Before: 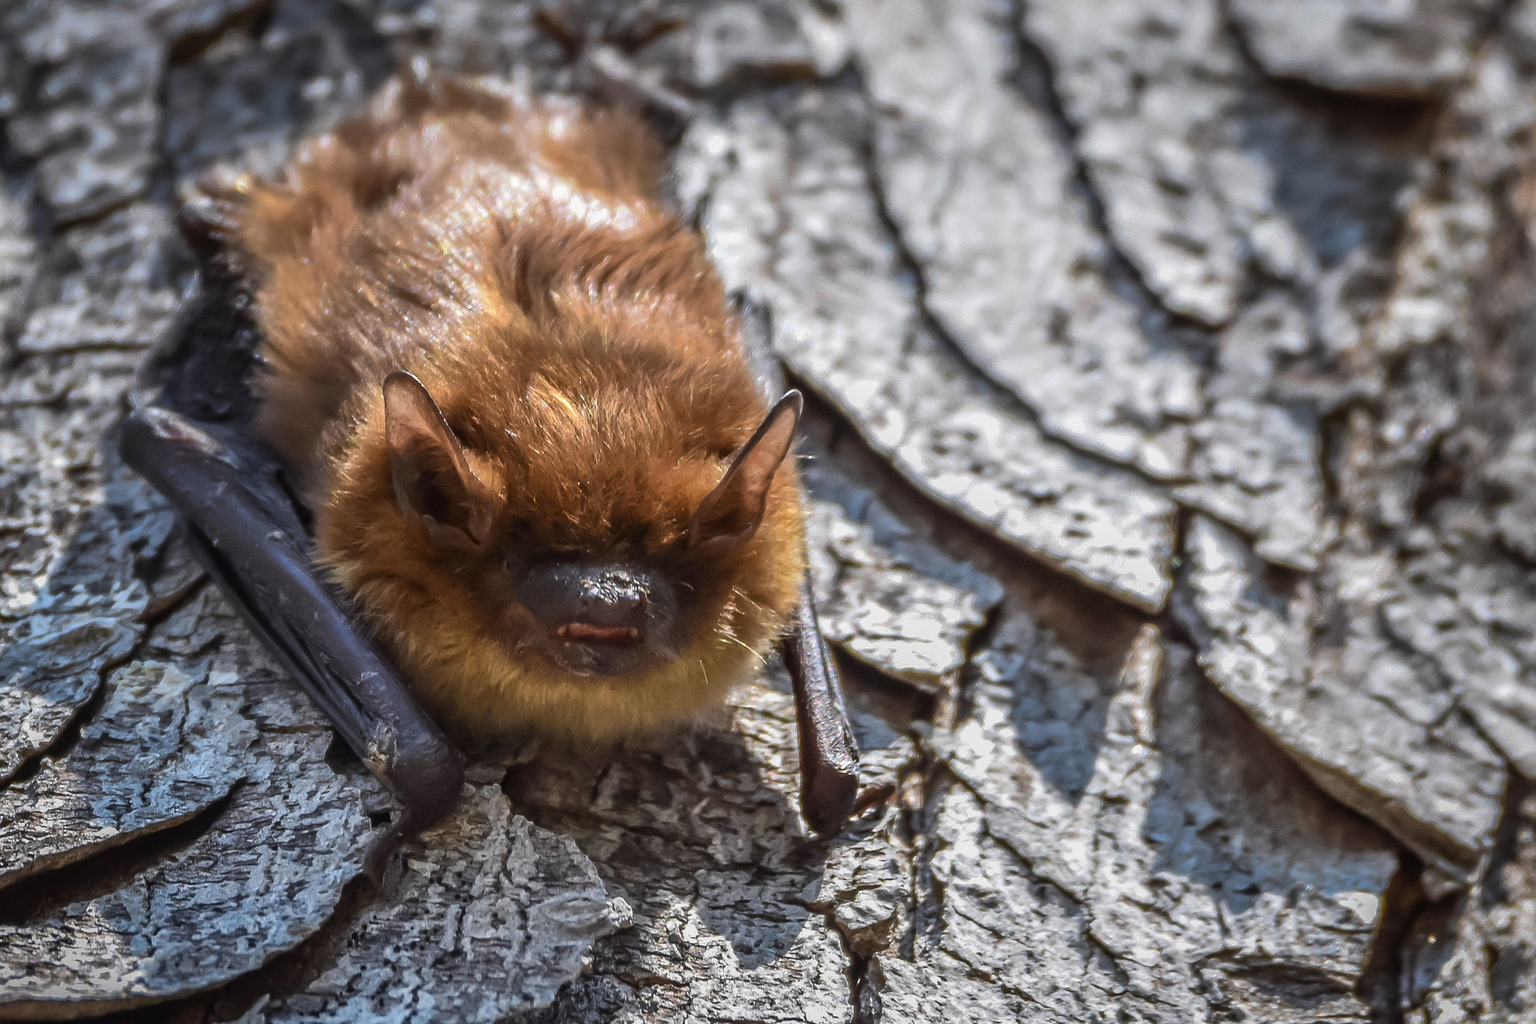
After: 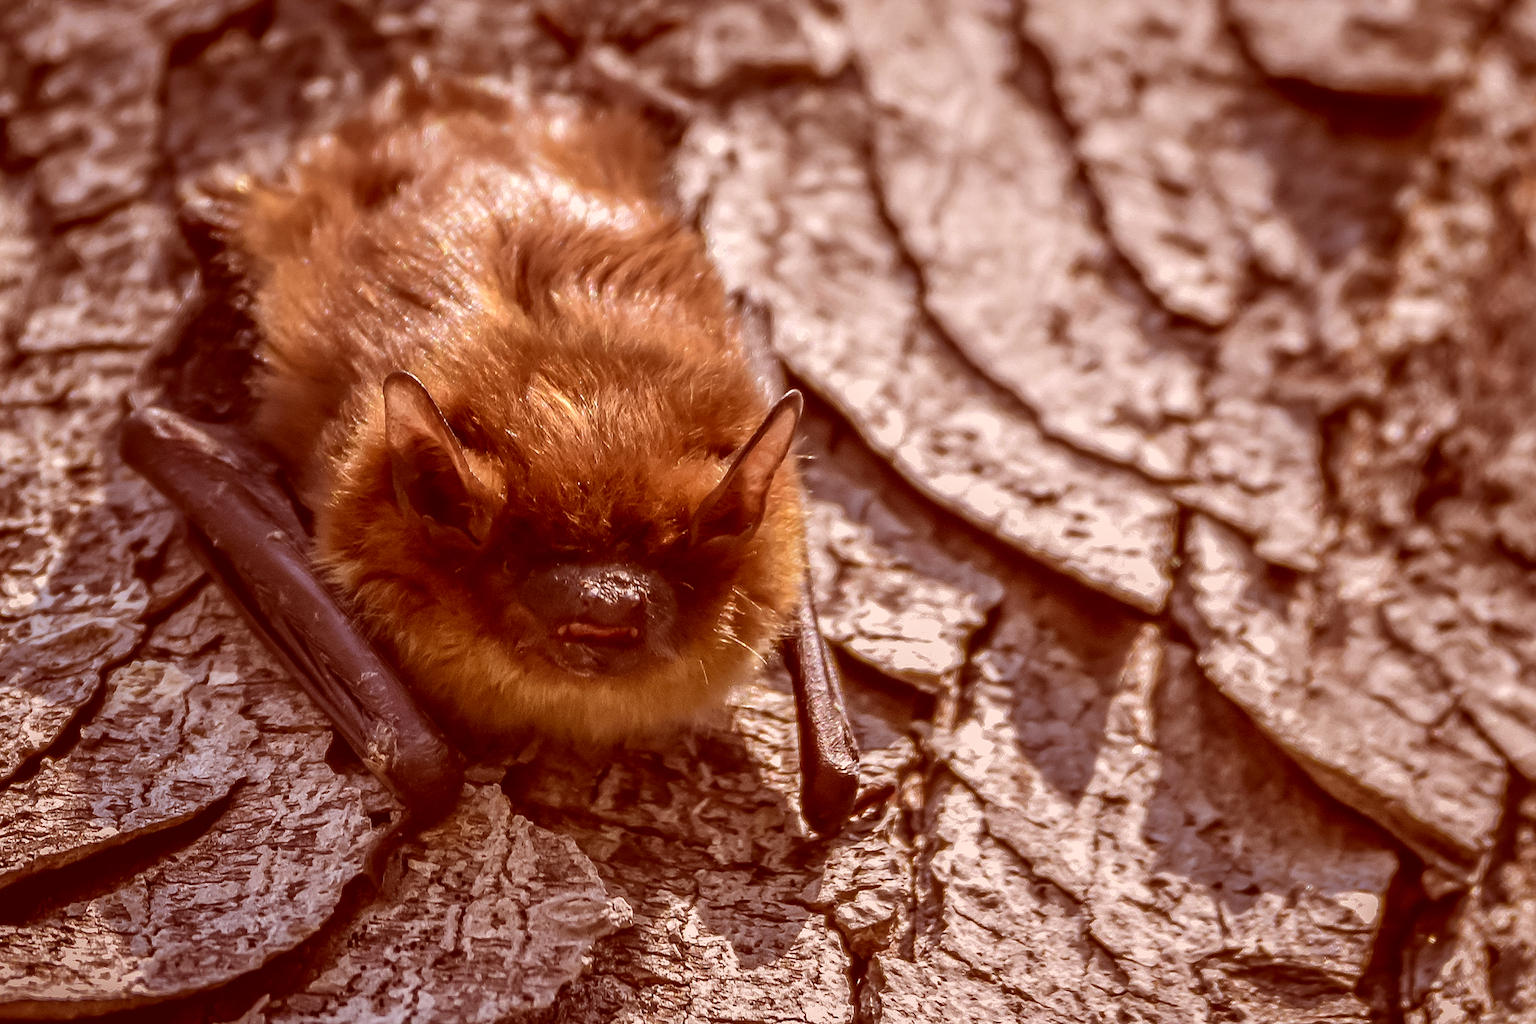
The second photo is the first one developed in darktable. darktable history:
color correction: highlights a* 9.03, highlights b* 8.71, shadows a* 40, shadows b* 40, saturation 0.8
exposure: compensate highlight preservation false
